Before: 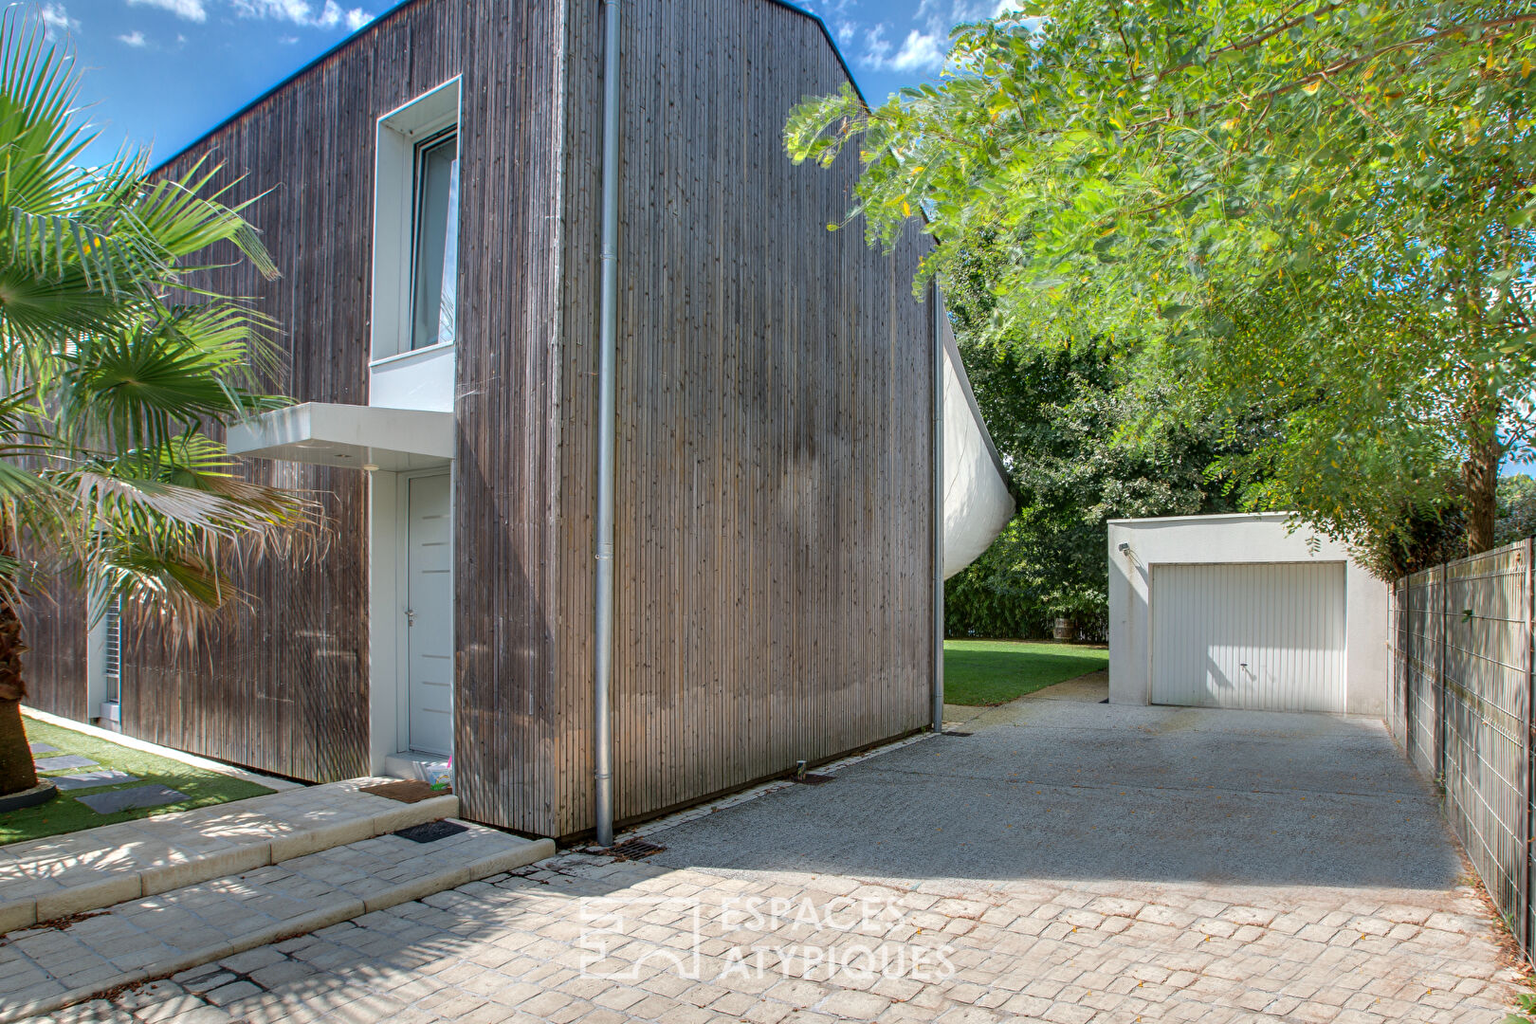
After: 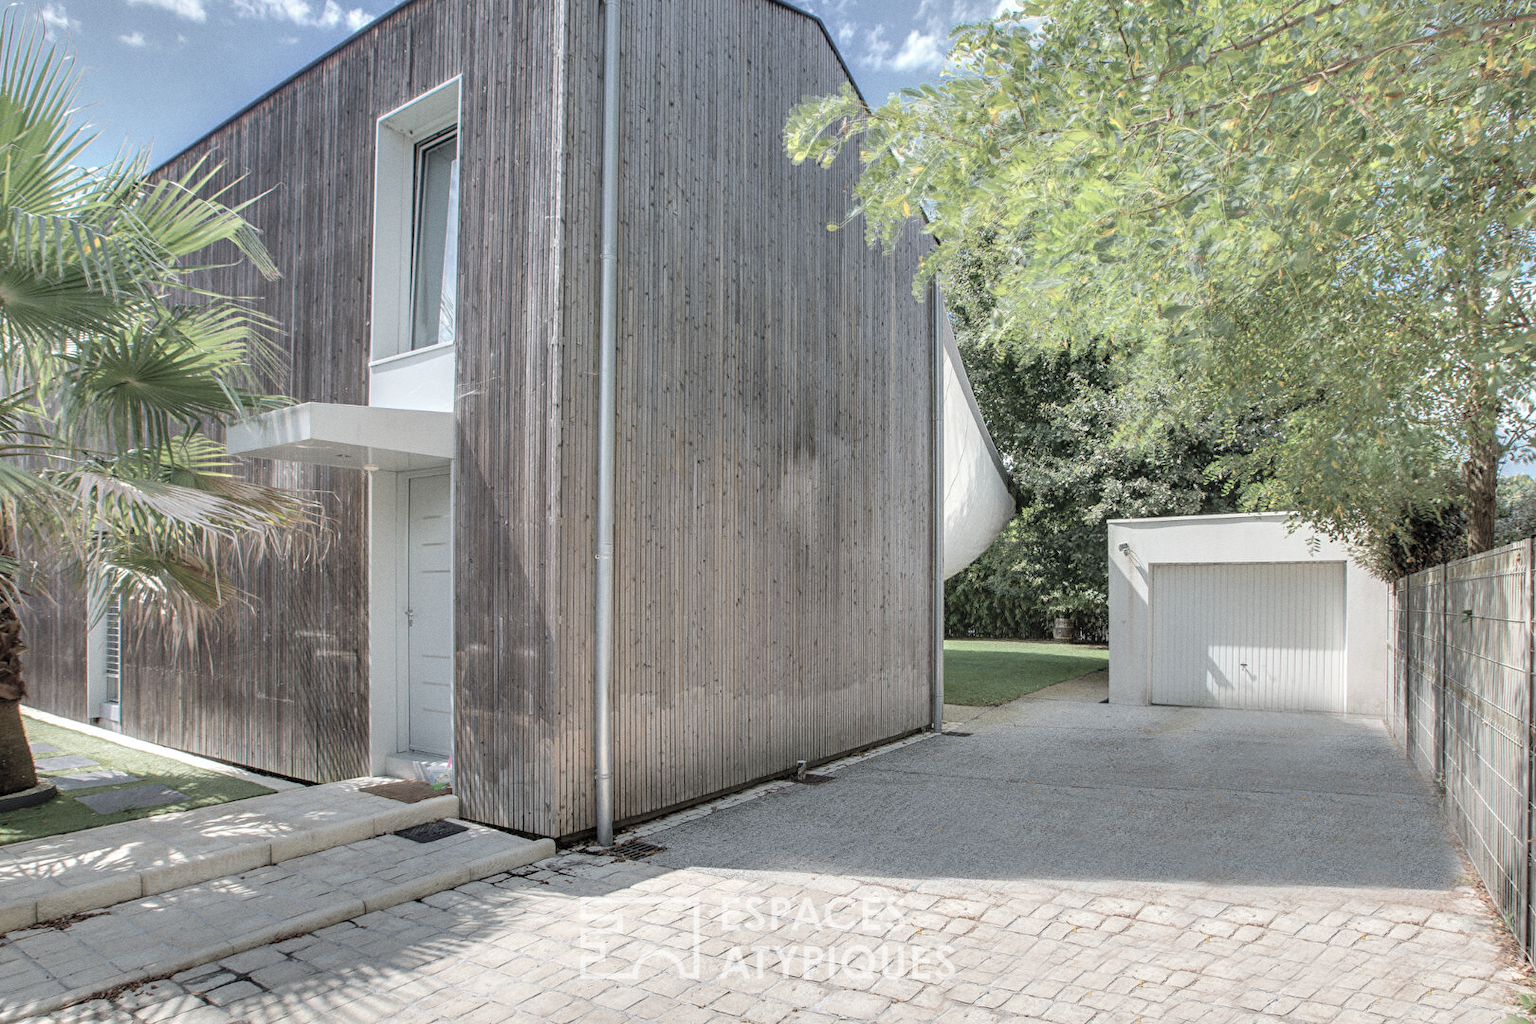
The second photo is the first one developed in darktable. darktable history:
grain: coarseness 0.09 ISO, strength 16.61%
contrast brightness saturation: brightness 0.18, saturation -0.5
